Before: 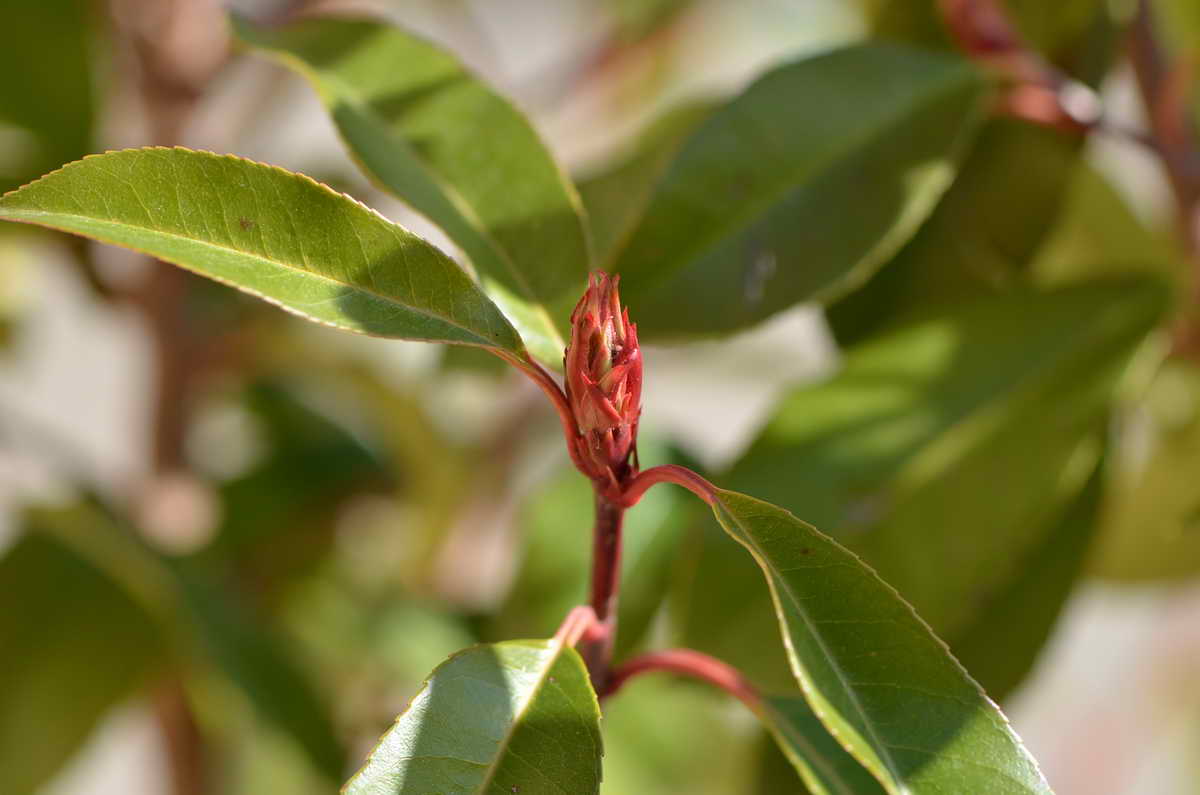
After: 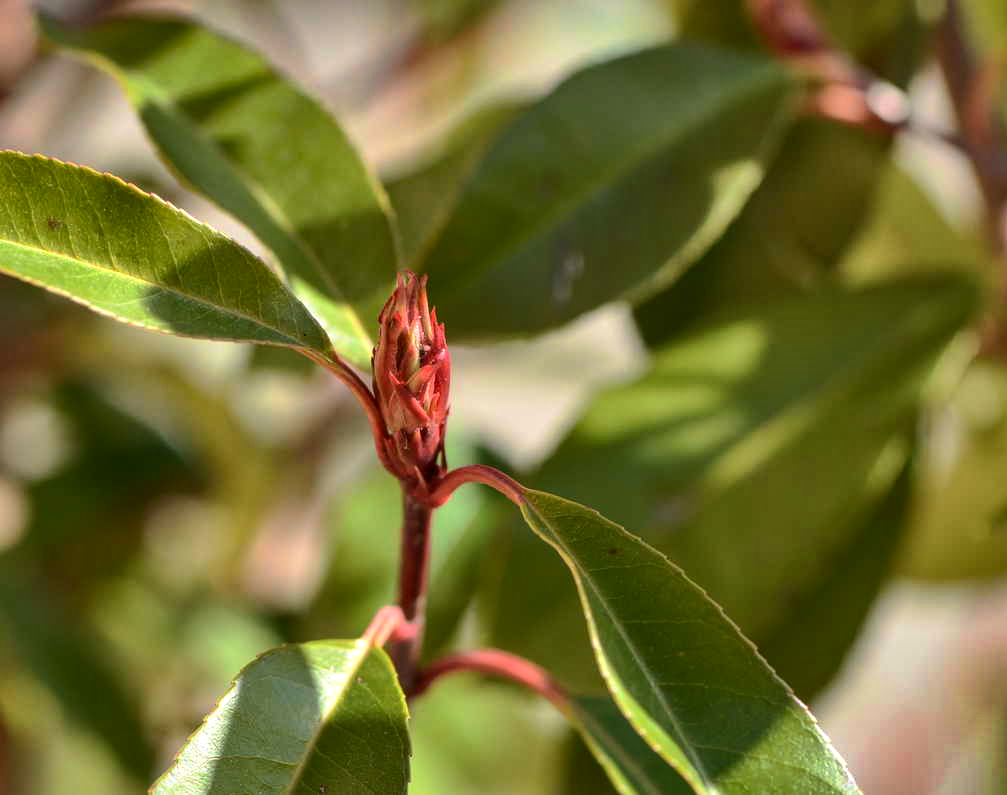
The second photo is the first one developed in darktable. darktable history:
shadows and highlights: radius 124.21, shadows 99.04, white point adjustment -2.96, highlights -98.56, soften with gaussian
crop: left 16.018%
tone equalizer: -8 EV 0.011 EV, -7 EV -0.018 EV, -6 EV 0.037 EV, -5 EV 0.035 EV, -4 EV 0.304 EV, -3 EV 0.614 EV, -2 EV 0.565 EV, -1 EV 0.201 EV, +0 EV 0.033 EV, edges refinement/feathering 500, mask exposure compensation -1.57 EV, preserve details no
exposure: exposure -0.066 EV, compensate highlight preservation false
color correction: highlights b* 3
local contrast: detail 130%
tone curve: curves: ch0 [(0, 0) (0.568, 0.517) (0.8, 0.717) (1, 1)], preserve colors none
